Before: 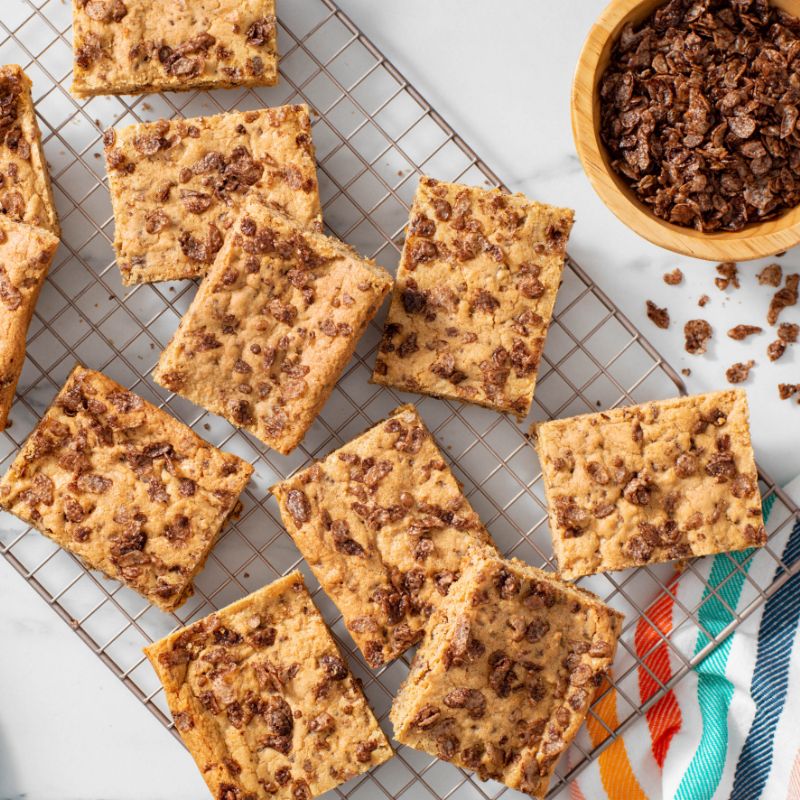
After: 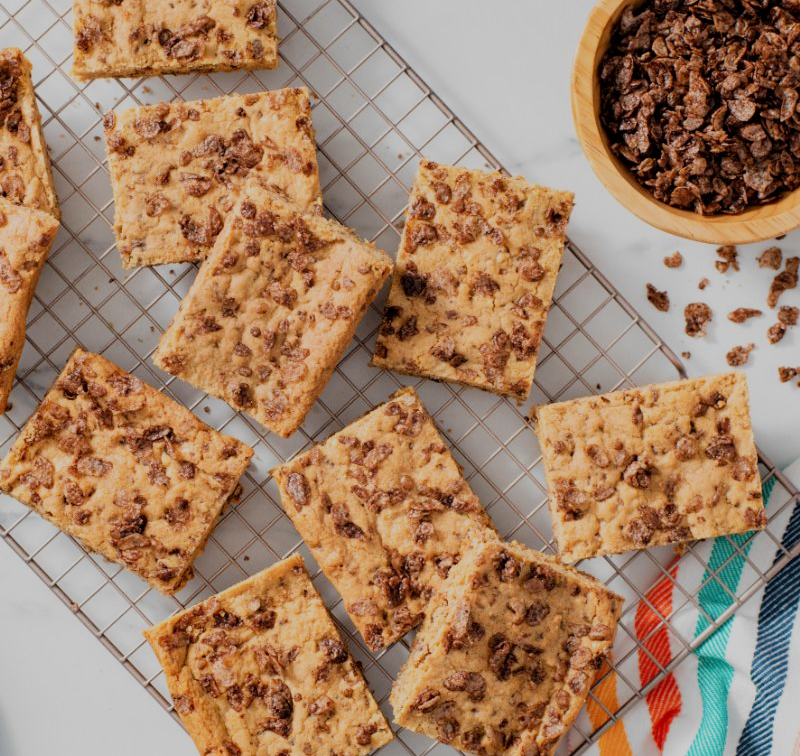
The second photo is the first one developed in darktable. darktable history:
filmic rgb: black relative exposure -7.27 EV, white relative exposure 5.09 EV, hardness 3.2
crop and rotate: top 2.203%, bottom 3.236%
